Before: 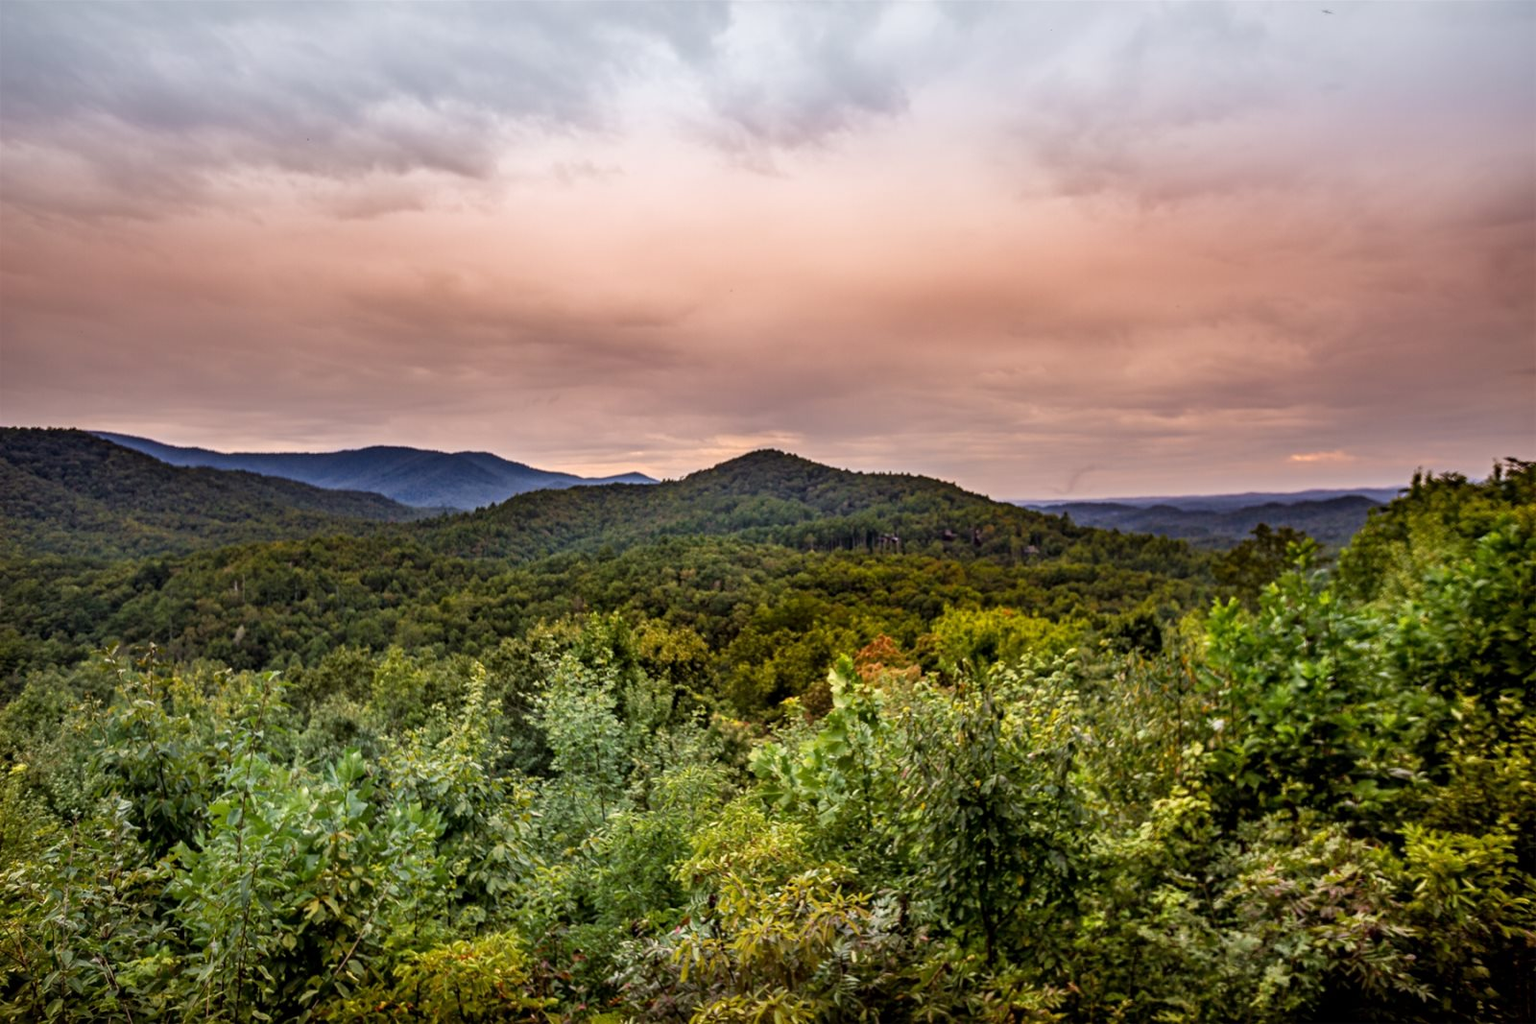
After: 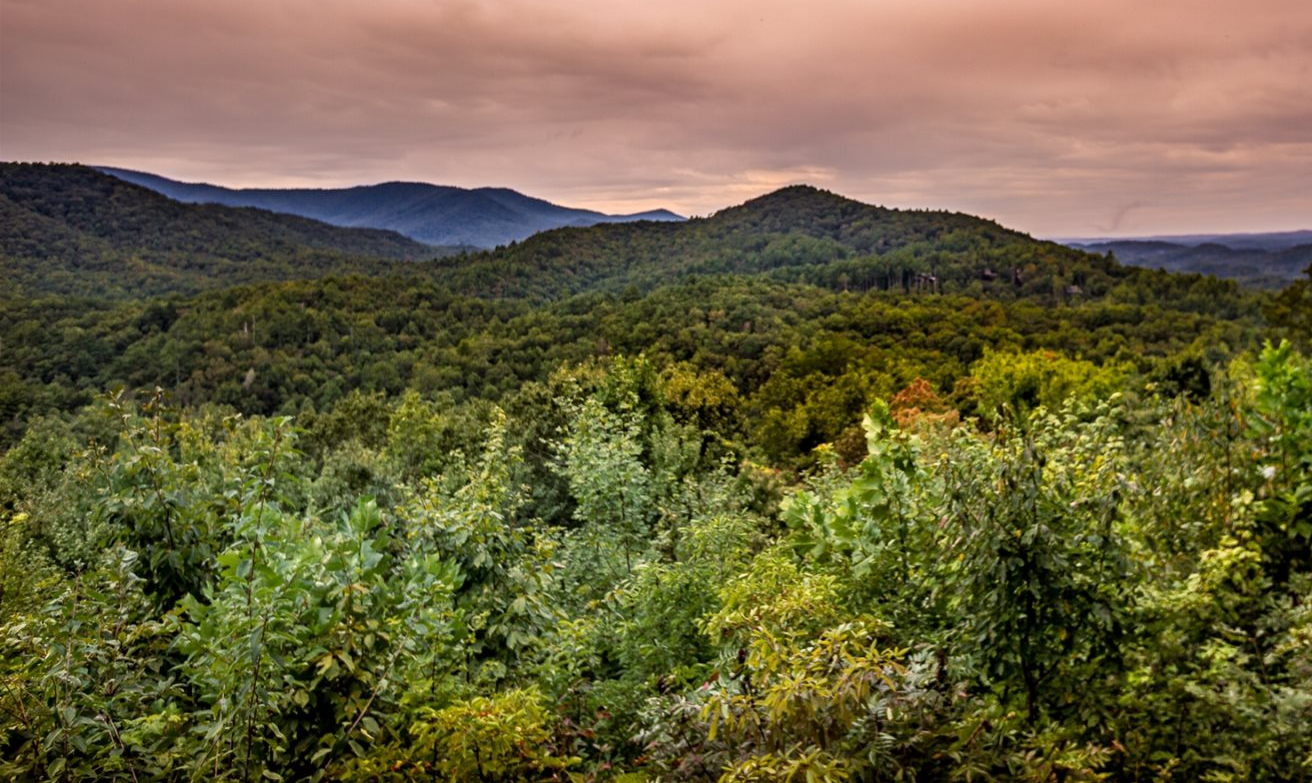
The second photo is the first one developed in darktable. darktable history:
crop: top 26.531%, right 17.959%
base curve: exposure shift 0, preserve colors none
